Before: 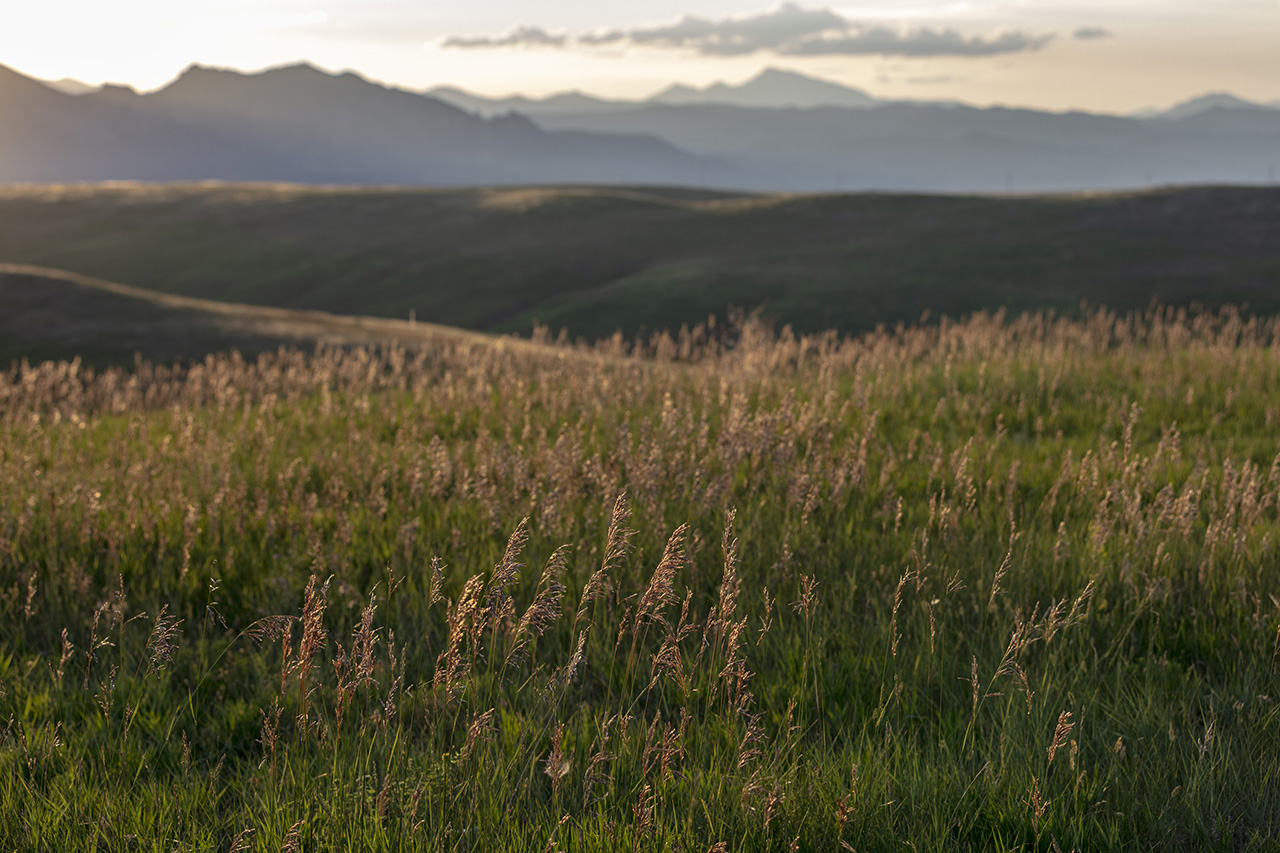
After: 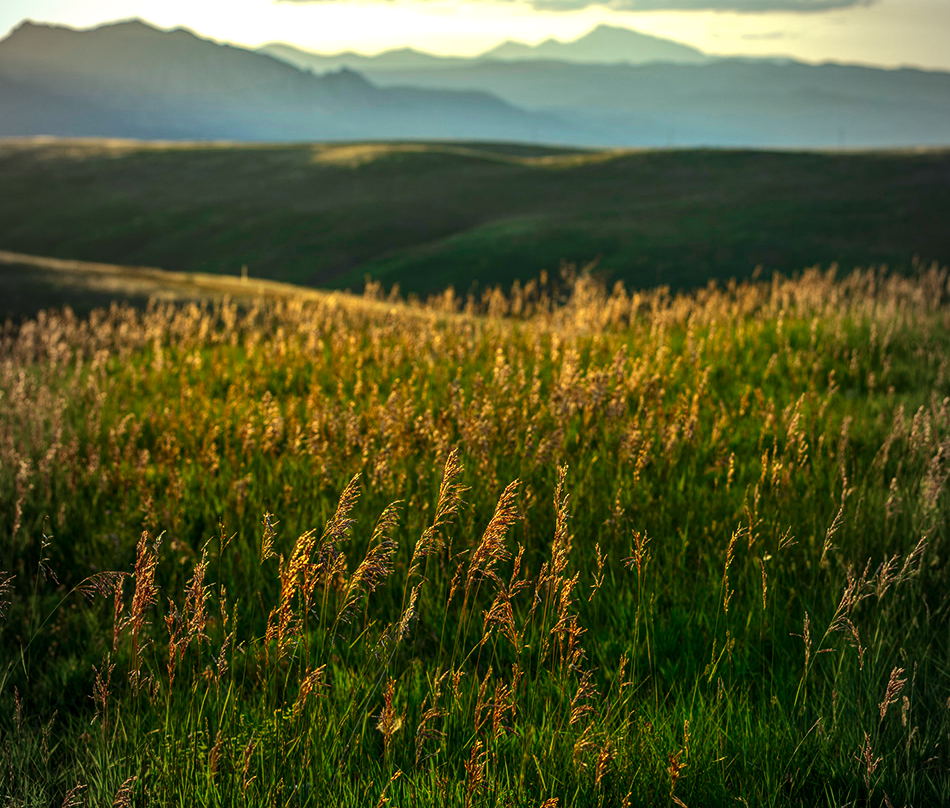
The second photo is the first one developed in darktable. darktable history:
color correction: highlights a* -10.77, highlights b* 9.8, saturation 1.72
local contrast: on, module defaults
crop and rotate: left 13.15%, top 5.251%, right 12.609%
color balance rgb: shadows lift › chroma 2%, shadows lift › hue 135.47°, highlights gain › chroma 2%, highlights gain › hue 291.01°, global offset › luminance 0.5%, perceptual saturation grading › global saturation -10.8%, perceptual saturation grading › highlights -26.83%, perceptual saturation grading › shadows 21.25%, perceptual brilliance grading › highlights 17.77%, perceptual brilliance grading › mid-tones 31.71%, perceptual brilliance grading › shadows -31.01%, global vibrance 24.91%
vignetting: fall-off start 97%, fall-off radius 100%, width/height ratio 0.609, unbound false
